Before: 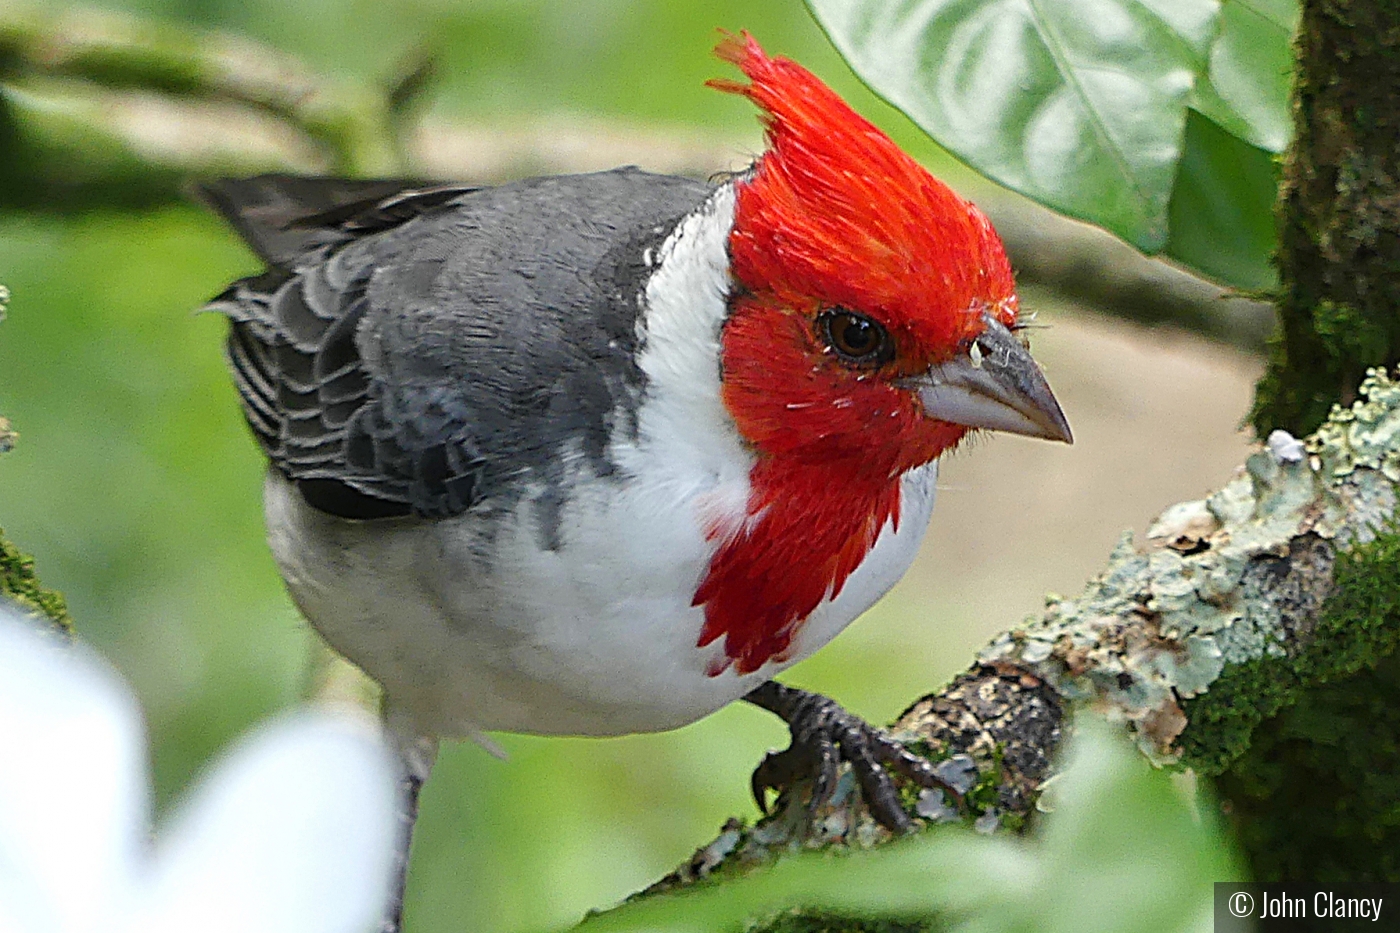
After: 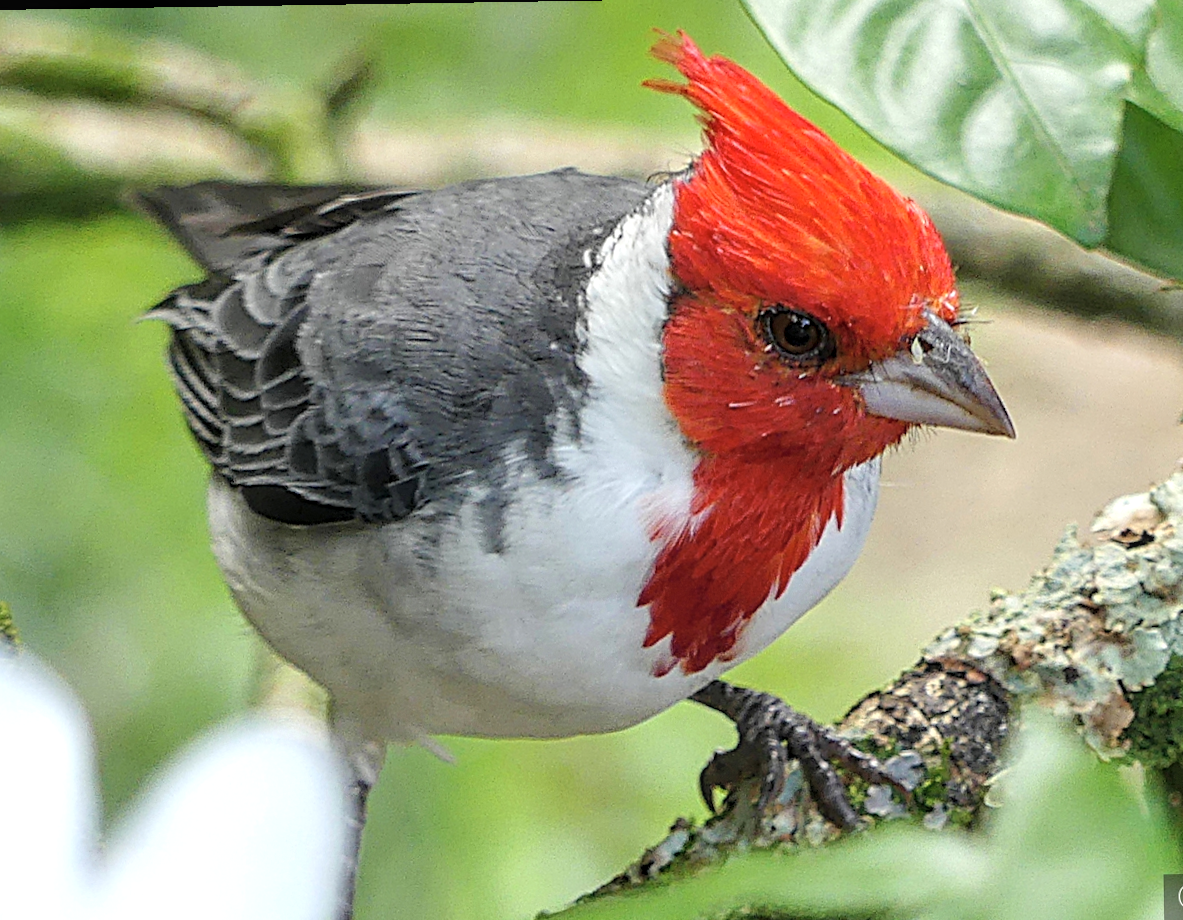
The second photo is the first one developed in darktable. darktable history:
contrast brightness saturation: brightness 0.147
crop and rotate: angle 0.896°, left 4.547%, top 1.097%, right 11.794%, bottom 2.537%
local contrast: detail 130%
